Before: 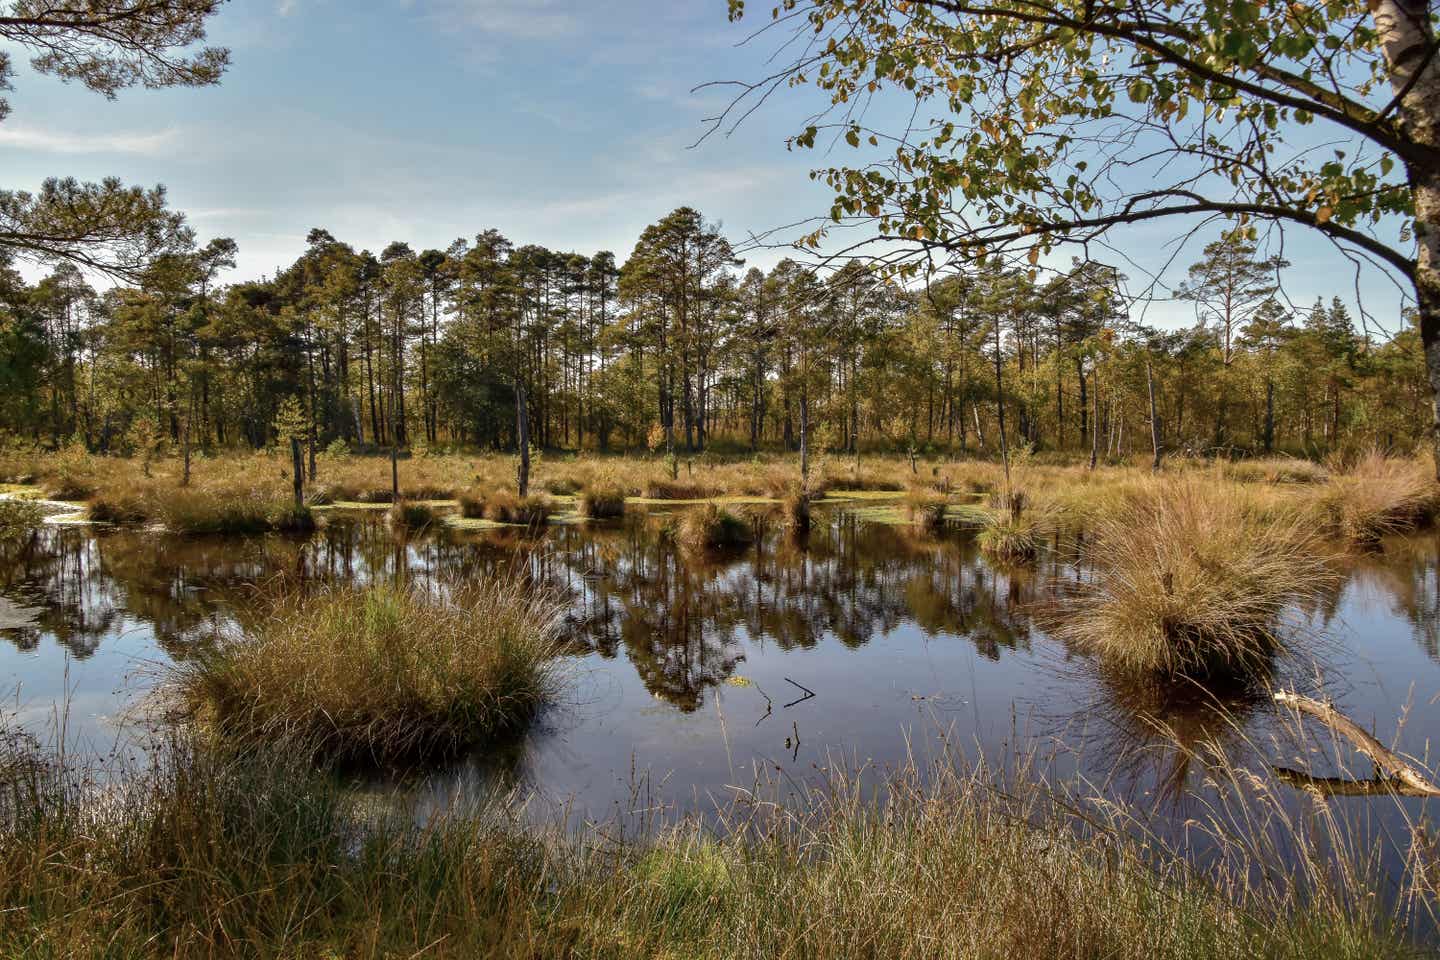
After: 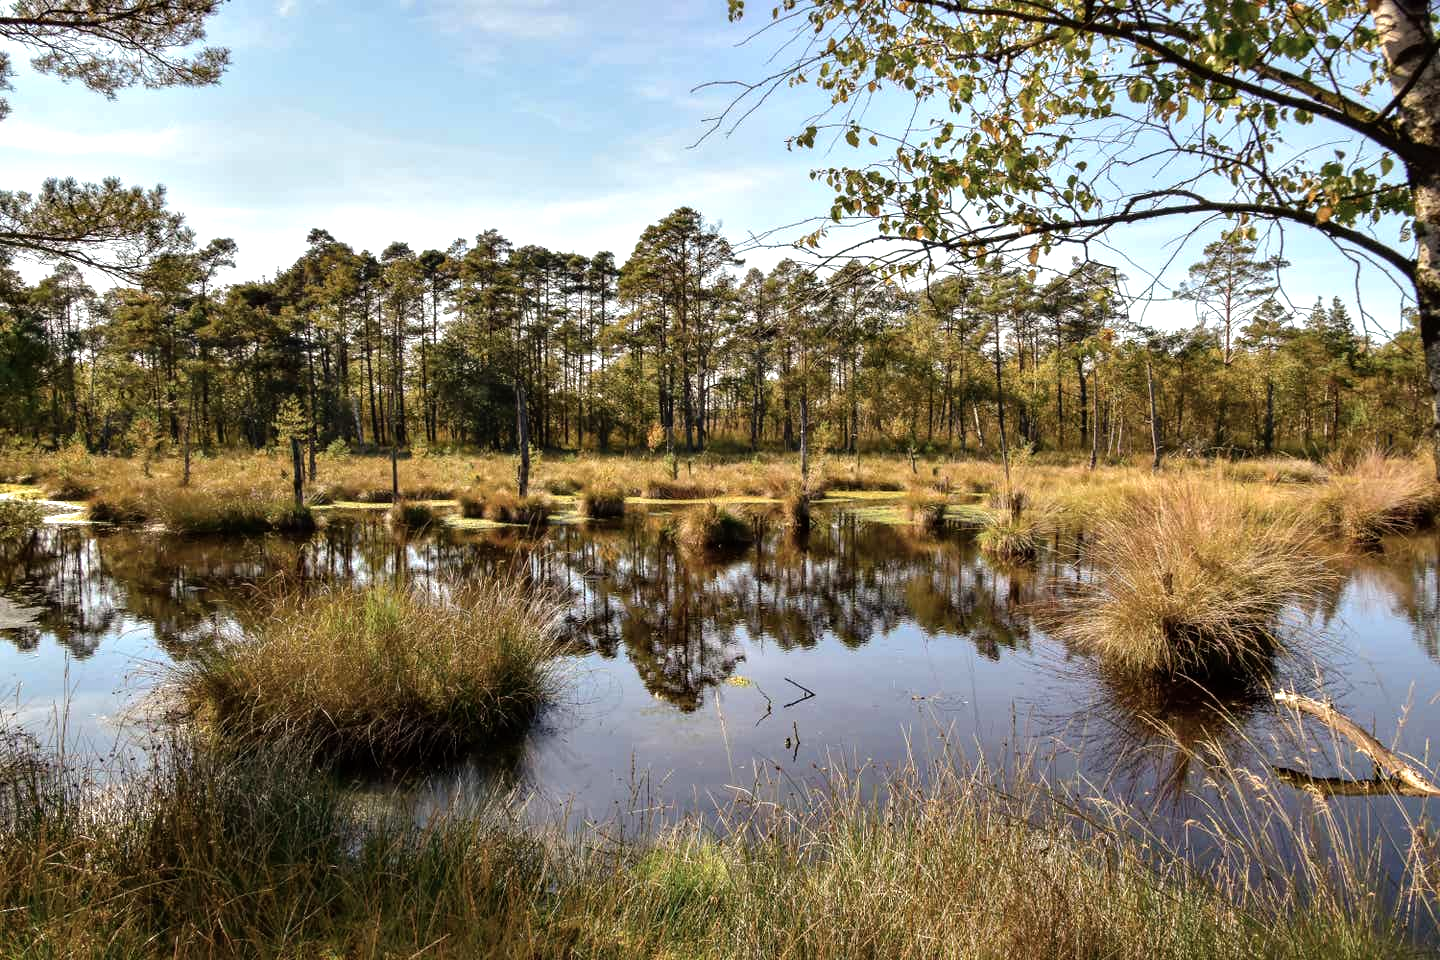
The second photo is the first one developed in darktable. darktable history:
tone equalizer: -8 EV -0.714 EV, -7 EV -0.691 EV, -6 EV -0.628 EV, -5 EV -0.408 EV, -3 EV 0.366 EV, -2 EV 0.6 EV, -1 EV 0.694 EV, +0 EV 0.758 EV
